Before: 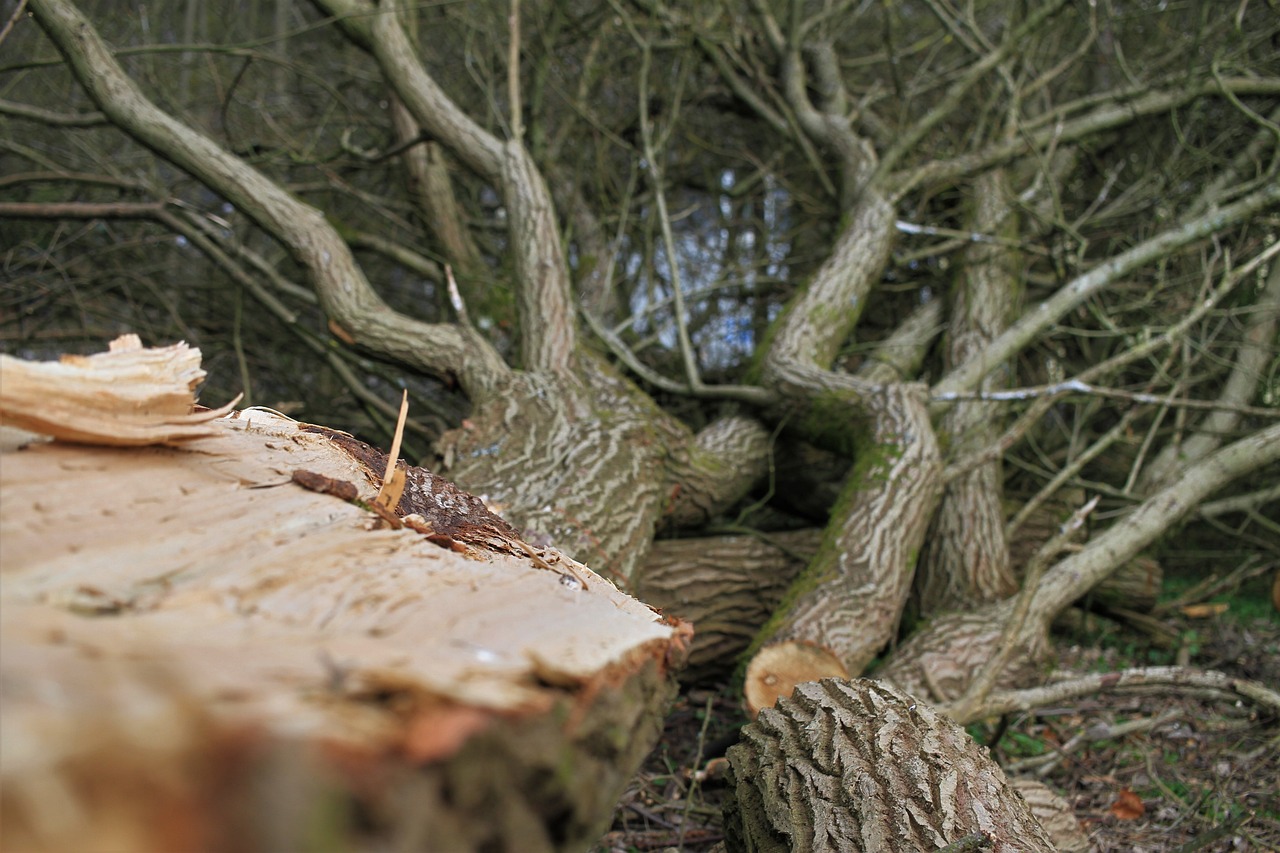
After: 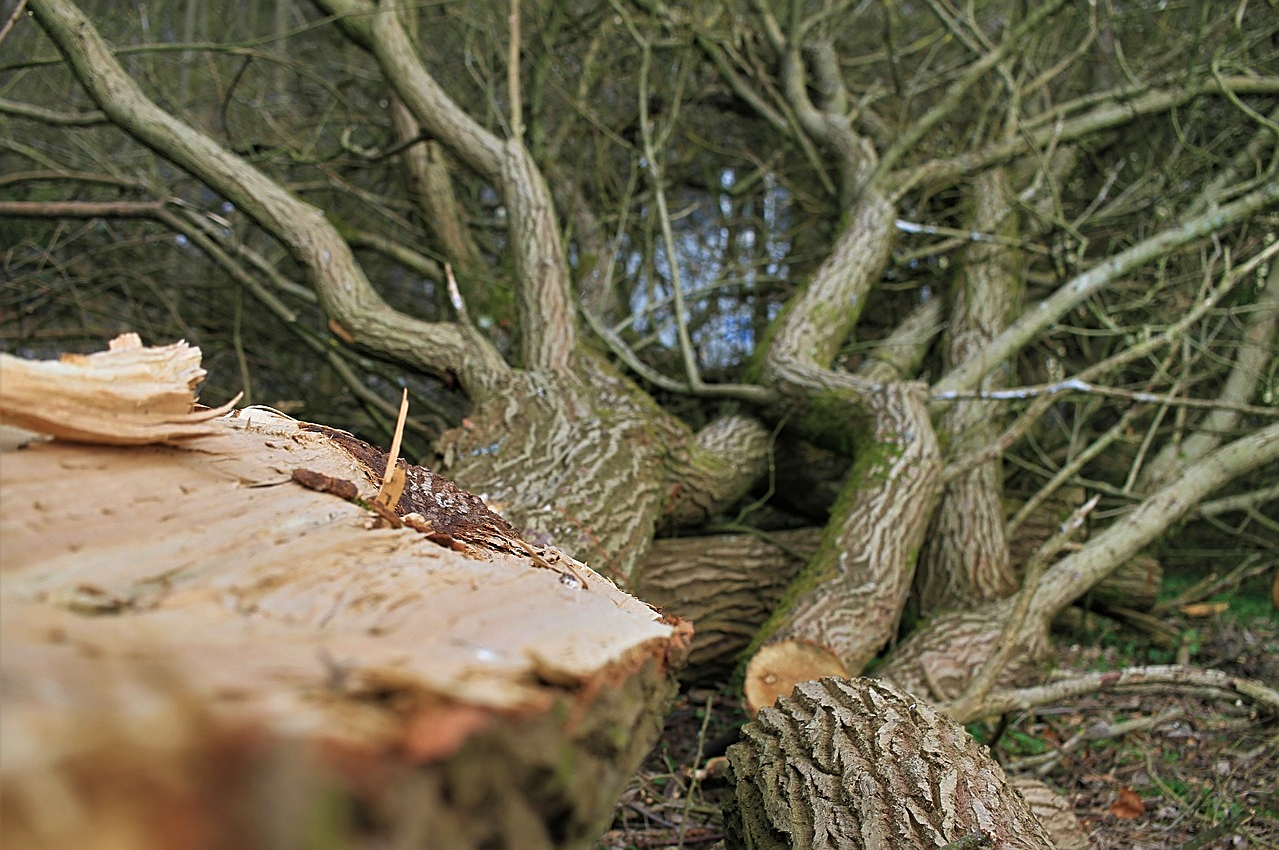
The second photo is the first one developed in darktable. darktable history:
velvia: on, module defaults
crop: top 0.128%, bottom 0.165%
shadows and highlights: low approximation 0.01, soften with gaussian
sharpen: on, module defaults
